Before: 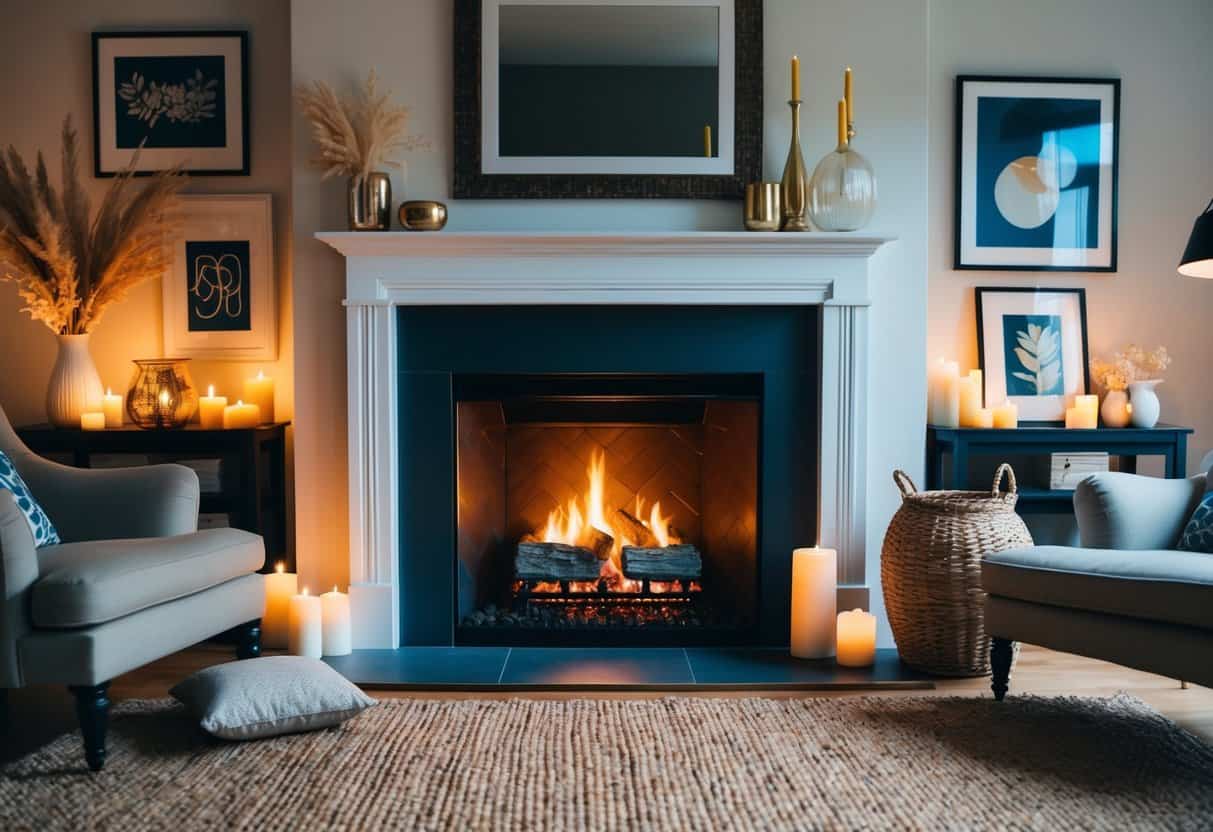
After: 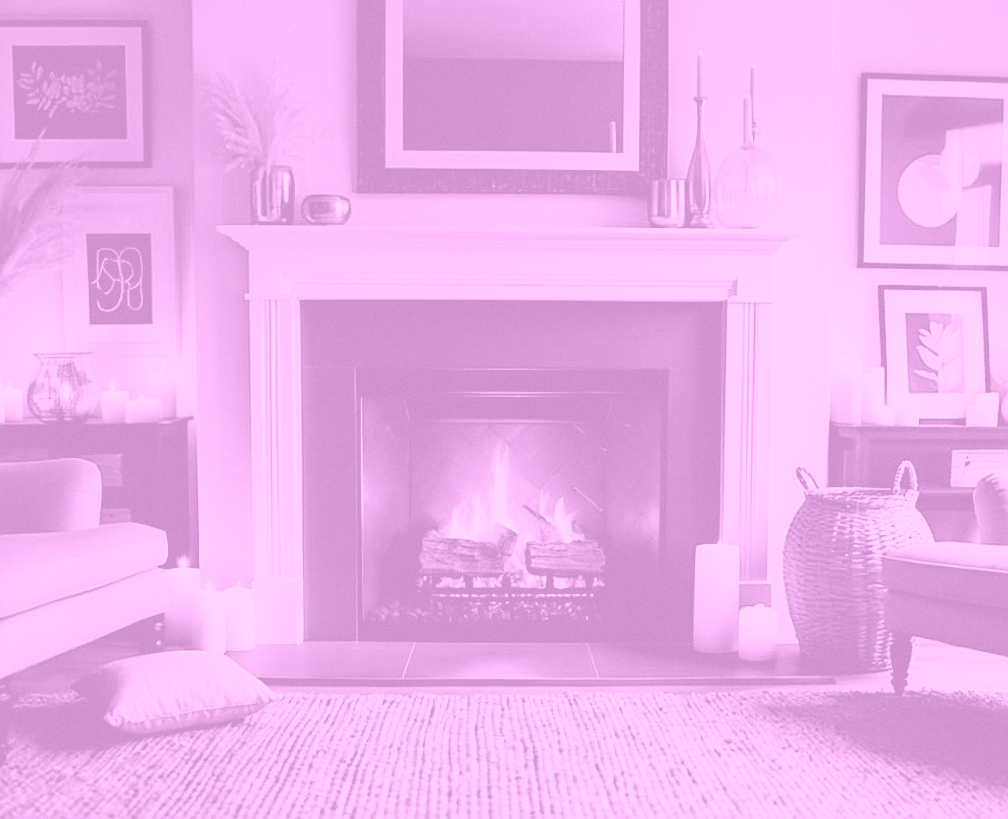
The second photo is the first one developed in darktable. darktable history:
colorize: hue 331.2°, saturation 75%, source mix 30.28%, lightness 70.52%, version 1
grain: coarseness 0.09 ISO, strength 10%
color balance rgb: perceptual saturation grading › global saturation 30%, global vibrance 20%
velvia: on, module defaults
rotate and perspective: rotation 0.174°, lens shift (vertical) 0.013, lens shift (horizontal) 0.019, shear 0.001, automatic cropping original format, crop left 0.007, crop right 0.991, crop top 0.016, crop bottom 0.997
filmic rgb: black relative exposure -7.65 EV, white relative exposure 4.56 EV, hardness 3.61
sharpen: on, module defaults
crop: left 8.026%, right 7.374%
